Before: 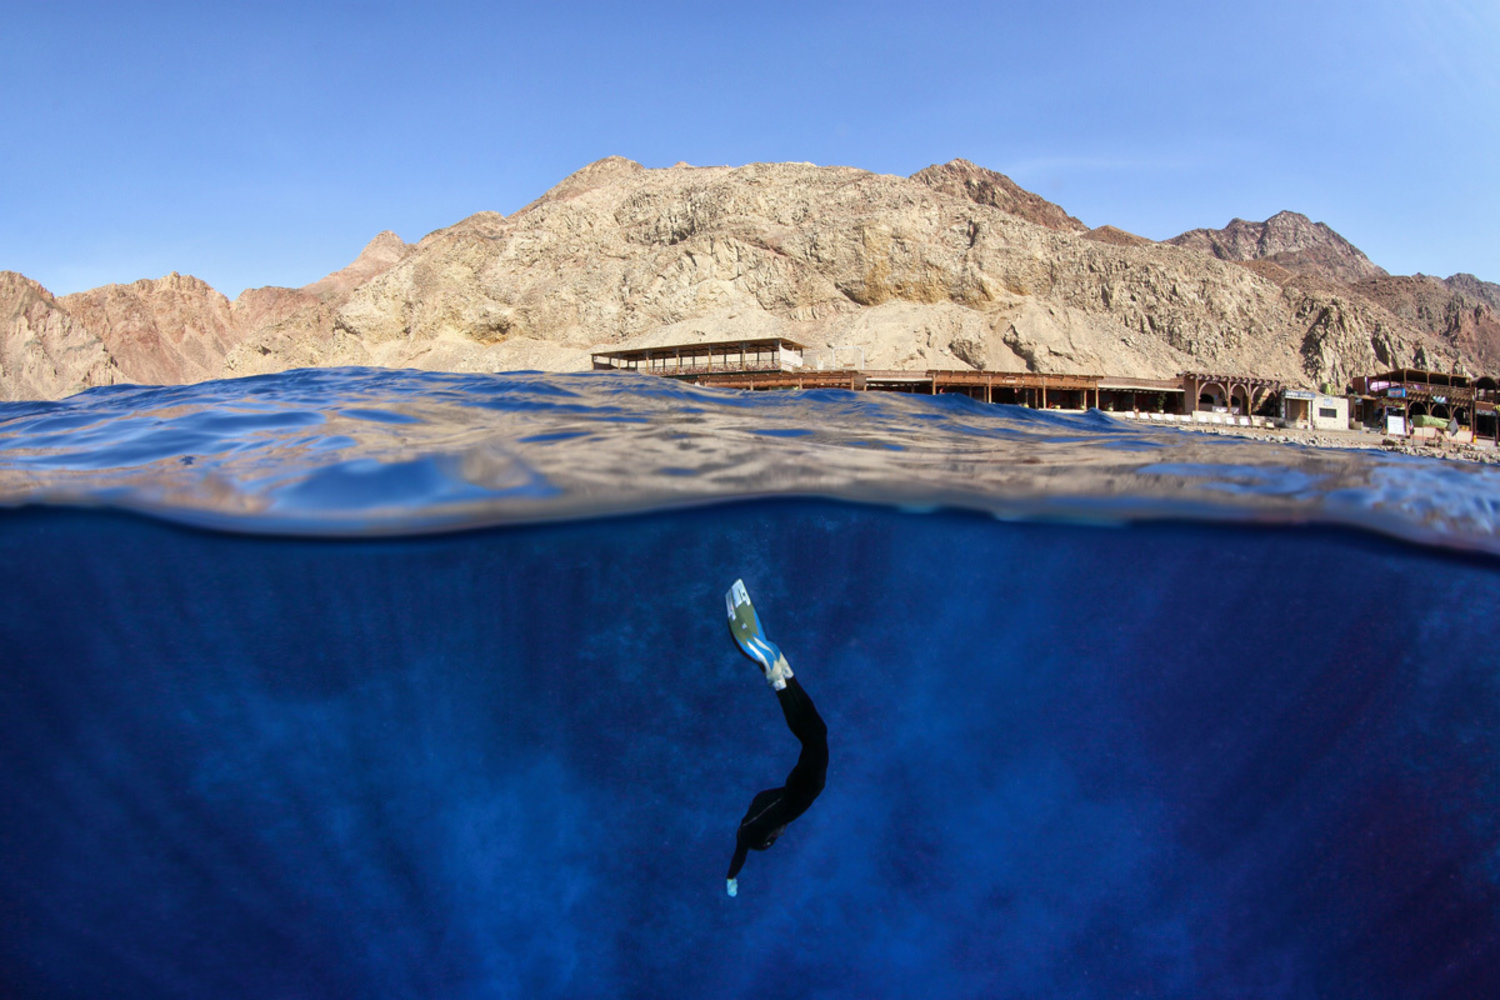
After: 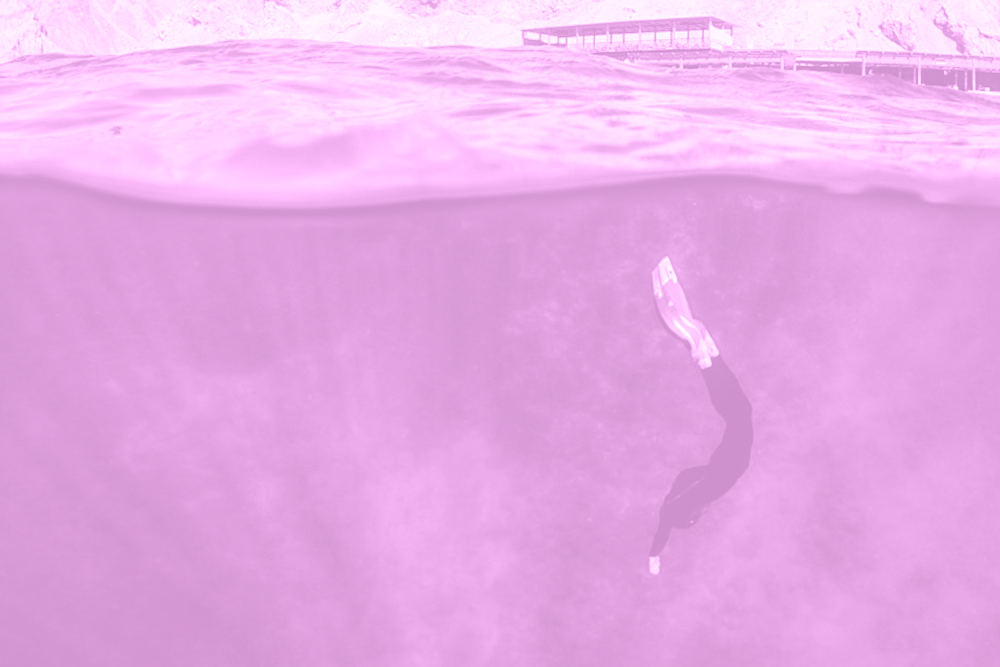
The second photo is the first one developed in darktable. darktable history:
local contrast: on, module defaults
crop and rotate: angle -0.82°, left 3.85%, top 31.828%, right 27.992%
colorize: hue 331.2°, saturation 75%, source mix 30.28%, lightness 70.52%, version 1
sharpen: amount 0.2
color balance rgb: linear chroma grading › shadows 32%, linear chroma grading › global chroma -2%, linear chroma grading › mid-tones 4%, perceptual saturation grading › global saturation -2%, perceptual saturation grading › highlights -8%, perceptual saturation grading › mid-tones 8%, perceptual saturation grading › shadows 4%, perceptual brilliance grading › highlights 8%, perceptual brilliance grading › mid-tones 4%, perceptual brilliance grading › shadows 2%, global vibrance 16%, saturation formula JzAzBz (2021)
tone equalizer: -8 EV -0.75 EV, -7 EV -0.7 EV, -6 EV -0.6 EV, -5 EV -0.4 EV, -3 EV 0.4 EV, -2 EV 0.6 EV, -1 EV 0.7 EV, +0 EV 0.75 EV, edges refinement/feathering 500, mask exposure compensation -1.57 EV, preserve details no
